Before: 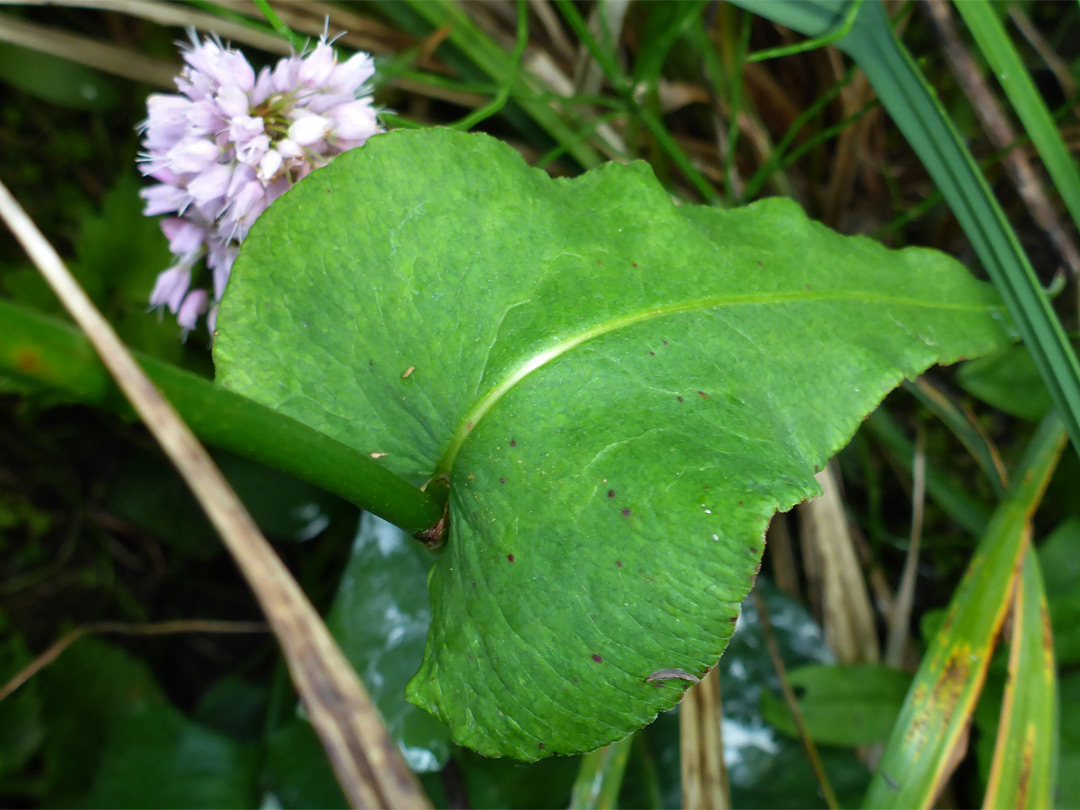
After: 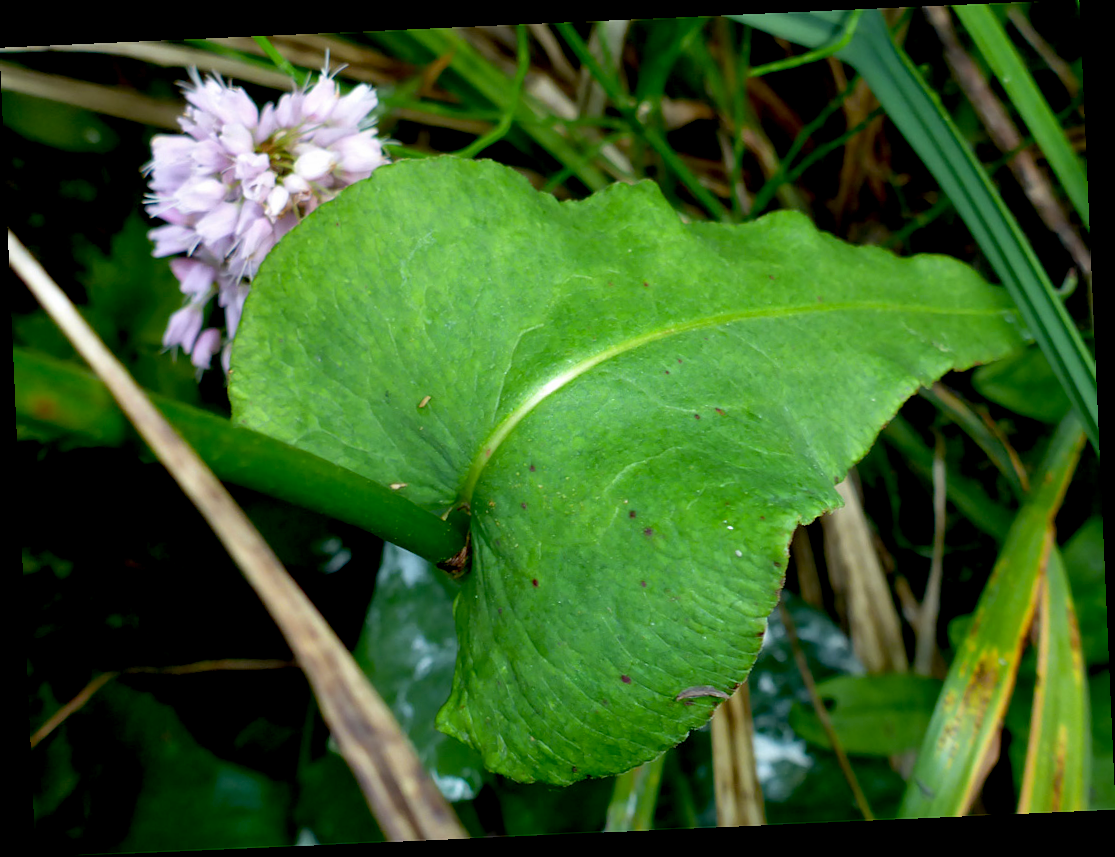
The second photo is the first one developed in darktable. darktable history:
exposure: black level correction 0.016, exposure -0.009 EV, compensate highlight preservation false
rotate and perspective: rotation -2.56°, automatic cropping off
